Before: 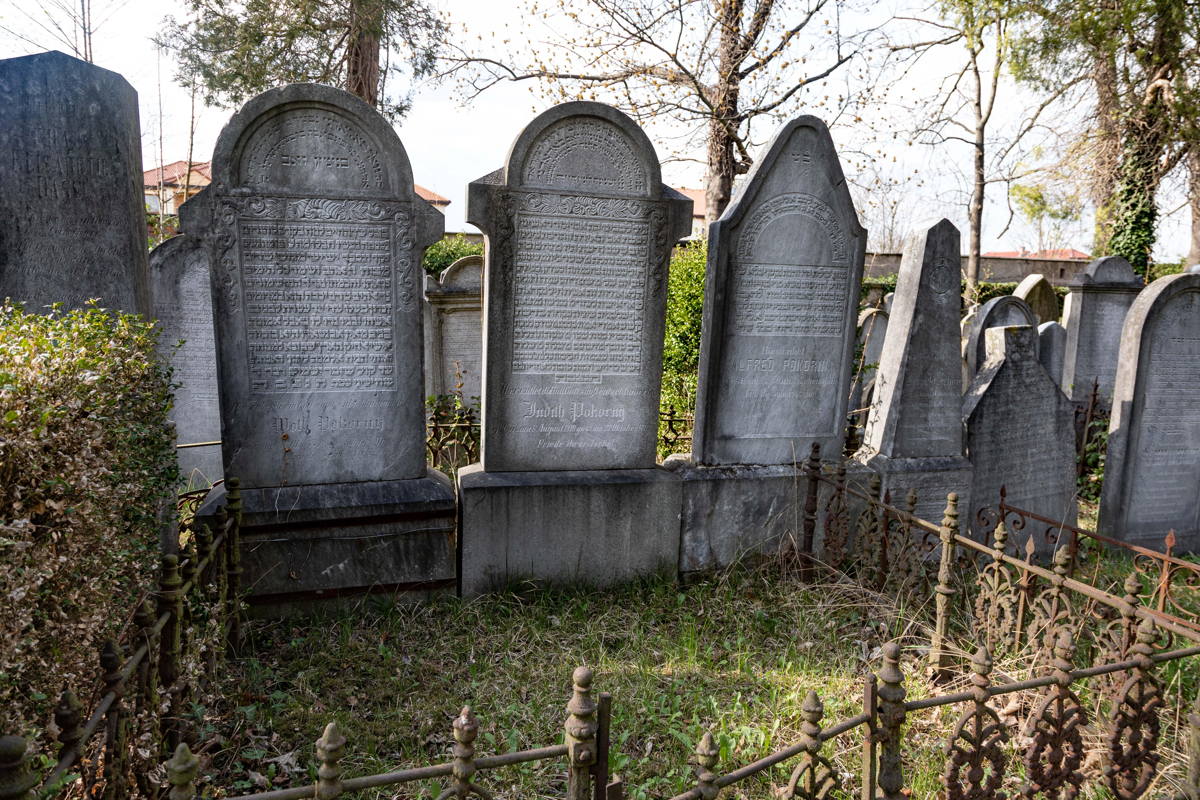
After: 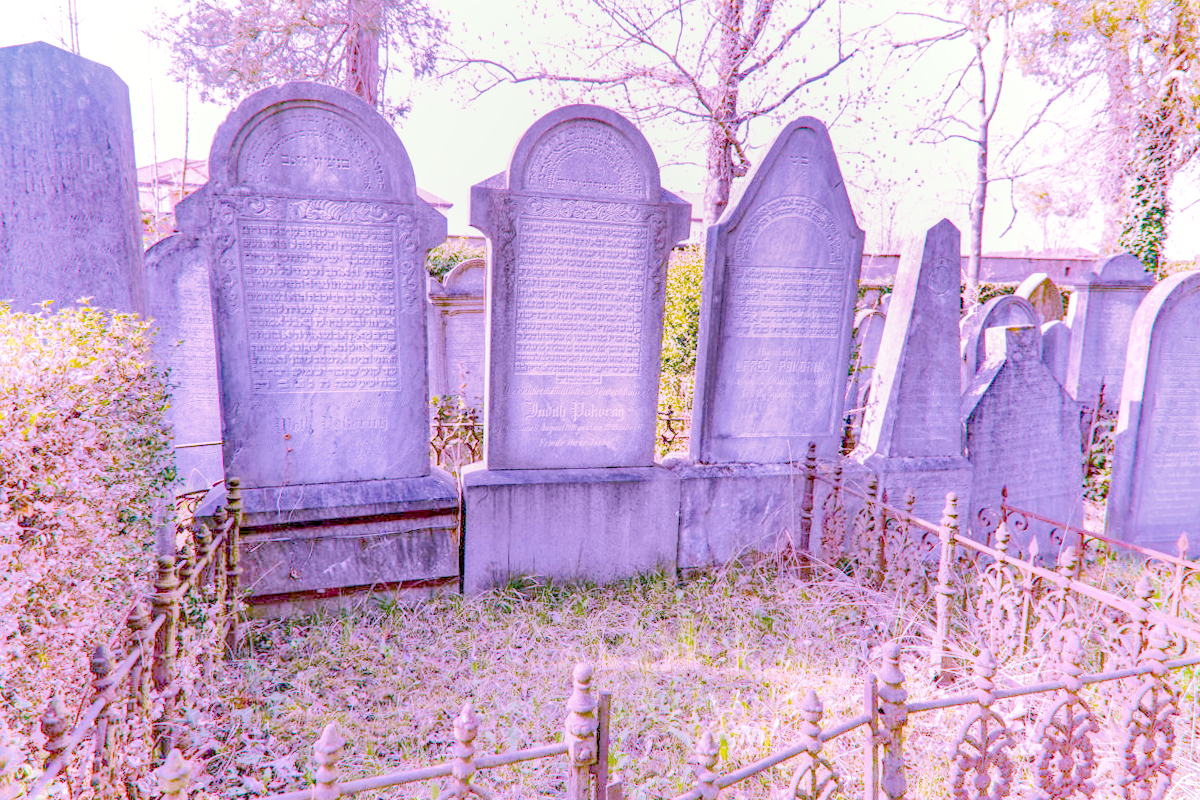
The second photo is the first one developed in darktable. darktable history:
raw chromatic aberrations: on, module defaults
color balance rgb: perceptual saturation grading › global saturation 25%, global vibrance 20%
highlight reconstruction: method reconstruct color, iterations 1, diameter of reconstruction 64 px
hot pixels: on, module defaults
lens correction: scale 1.01, crop 1, focal 85, aperture 2.8, distance 2.07, camera "Canon EOS RP", lens "Canon RF 85mm F2 MACRO IS STM"
tone equalizer "mask blending: all purposes": on, module defaults
exposure: black level correction 0.001, exposure 1.129 EV, compensate exposure bias true, compensate highlight preservation false
denoise (profiled): patch size 2, preserve shadows 1.05, bias correction -0.266, scattering 0.232, a [-1, 0, 0], b [0, 0, 0], compensate highlight preservation false
raw denoise: x [[0, 0.25, 0.5, 0.75, 1] ×4]
haze removal: compatibility mode true, adaptive false
white balance: red 1.486, blue 2.207
filmic rgb: black relative exposure -16 EV, white relative exposure 4.97 EV, hardness 6.25
shadows and highlights: on, module defaults
local contrast: highlights 25%, detail 130%
